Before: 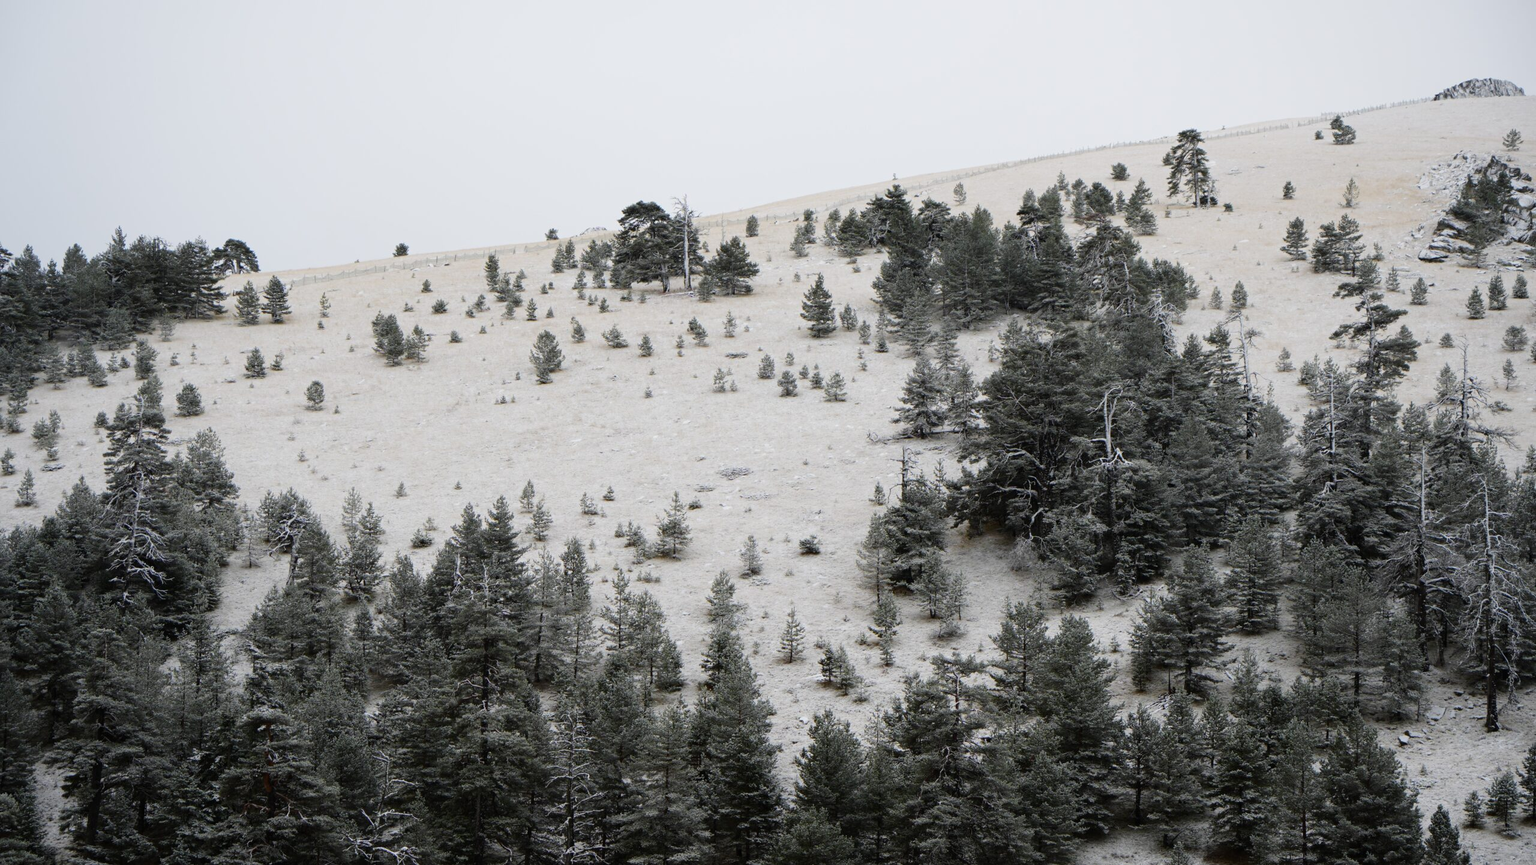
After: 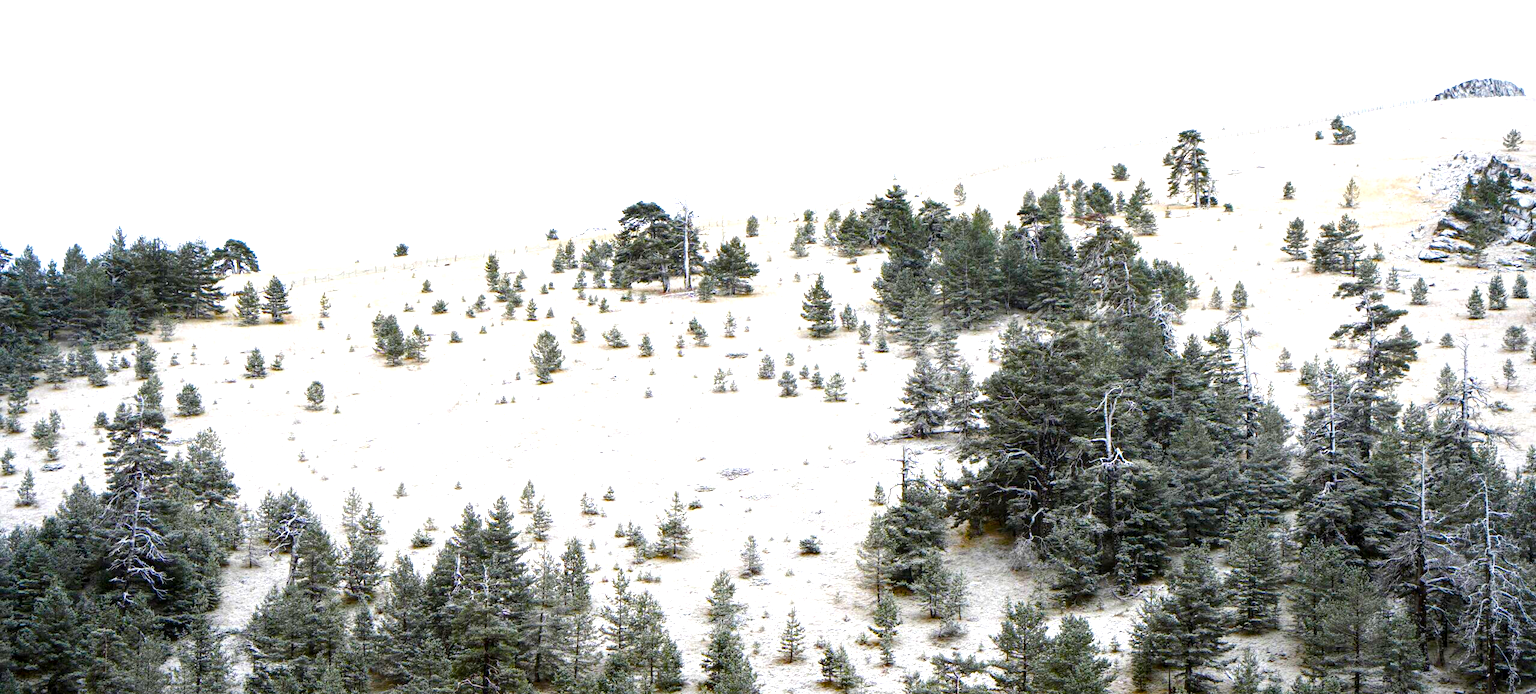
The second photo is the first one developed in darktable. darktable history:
color balance rgb: linear chroma grading › global chroma 25%, perceptual saturation grading › global saturation 40%, perceptual saturation grading › highlights -50%, perceptual saturation grading › shadows 30%, perceptual brilliance grading › global brilliance 25%, global vibrance 60%
local contrast: highlights 99%, shadows 86%, detail 160%, midtone range 0.2
crop: bottom 19.644%
